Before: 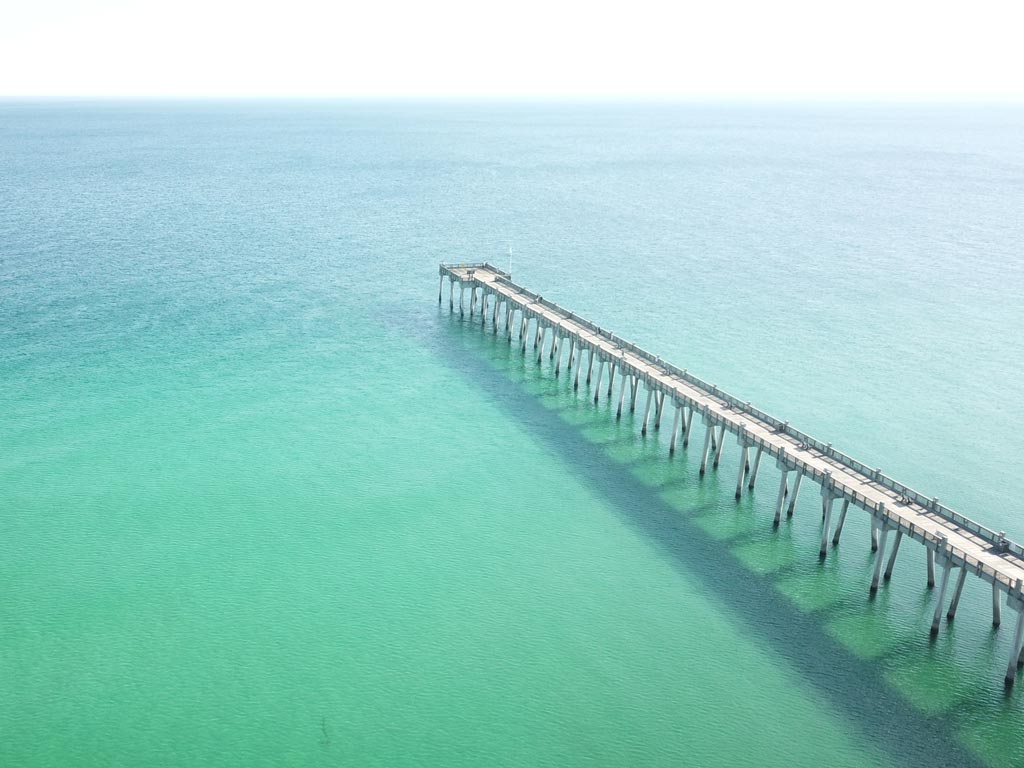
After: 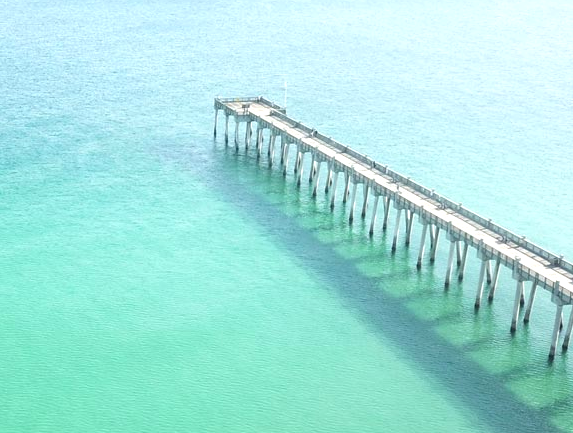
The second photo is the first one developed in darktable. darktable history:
crop and rotate: left 22.064%, top 21.703%, right 21.957%, bottom 21.83%
exposure: exposure 0.361 EV, compensate exposure bias true, compensate highlight preservation false
